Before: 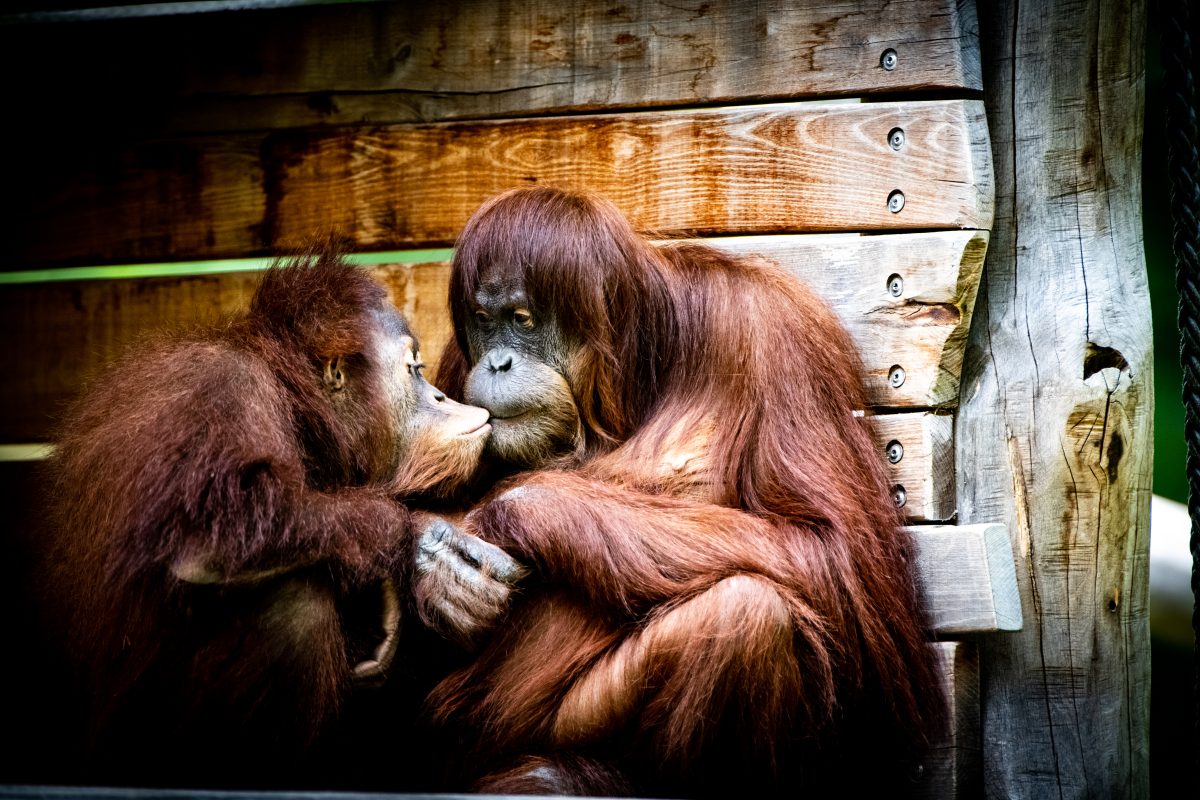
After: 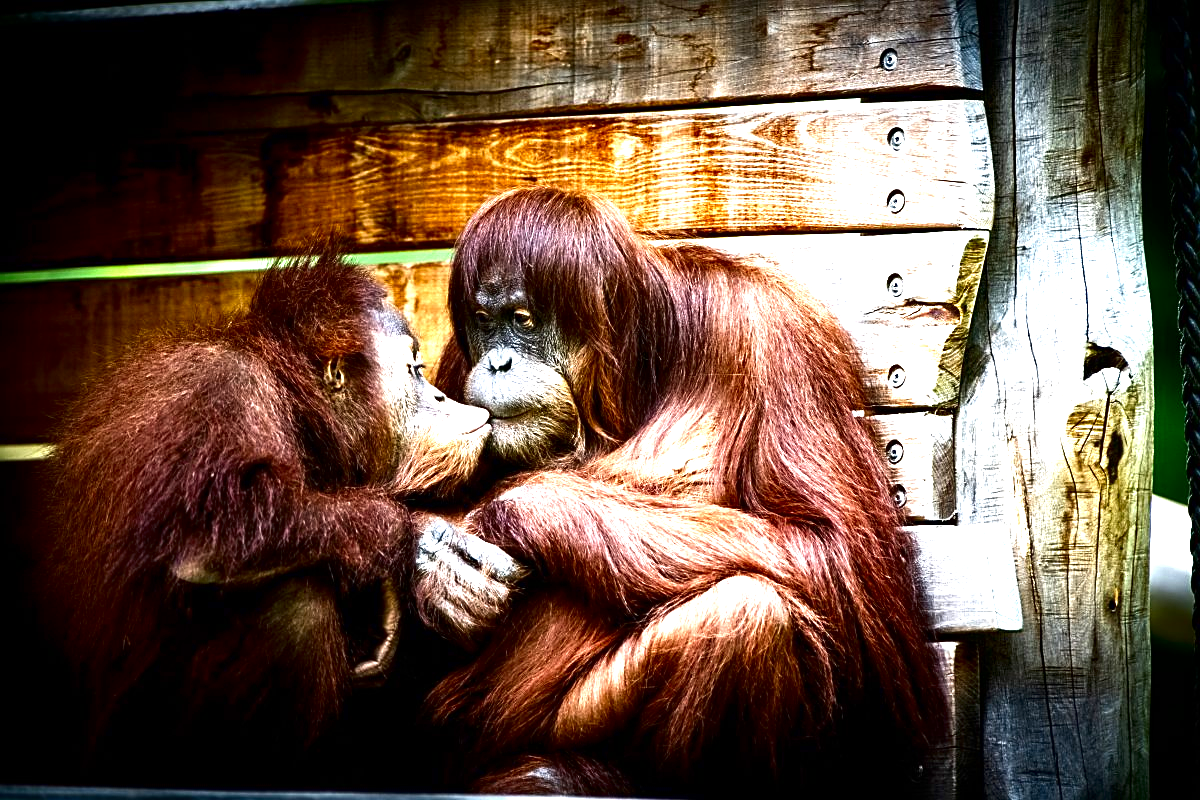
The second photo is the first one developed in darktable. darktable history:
exposure: black level correction 0, exposure 1.097 EV, compensate highlight preservation false
contrast brightness saturation: brightness -0.22, saturation 0.079
sharpen: on, module defaults
